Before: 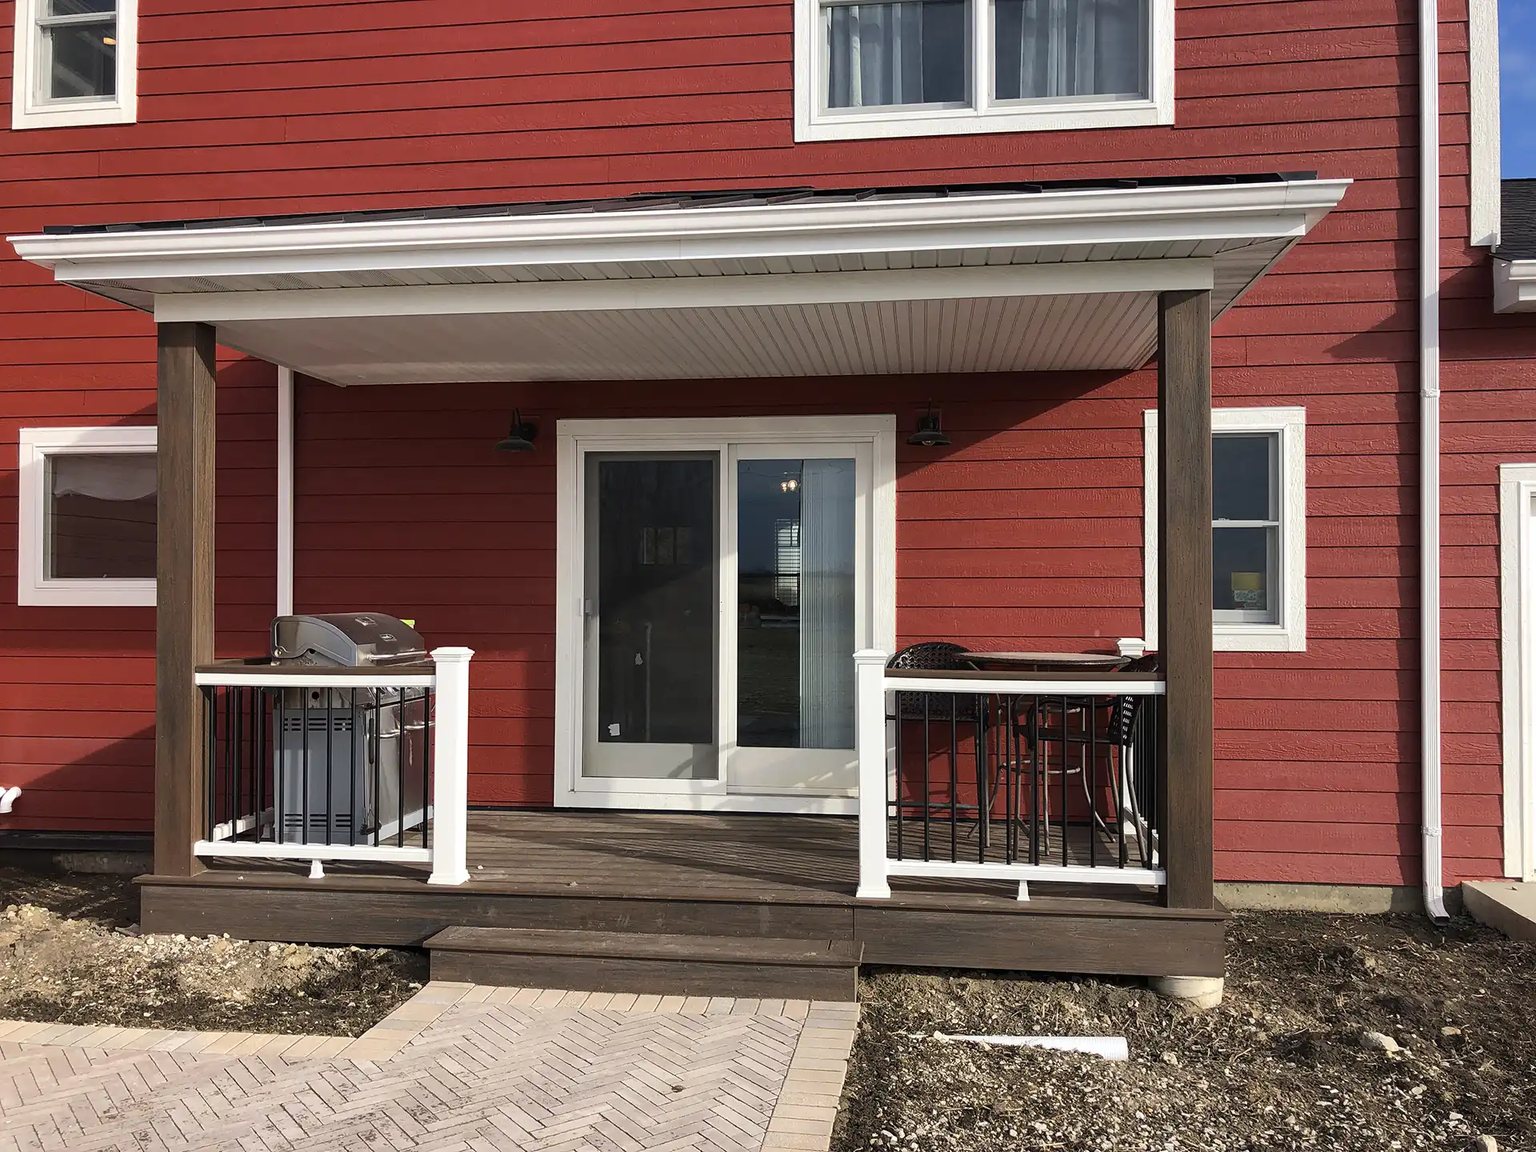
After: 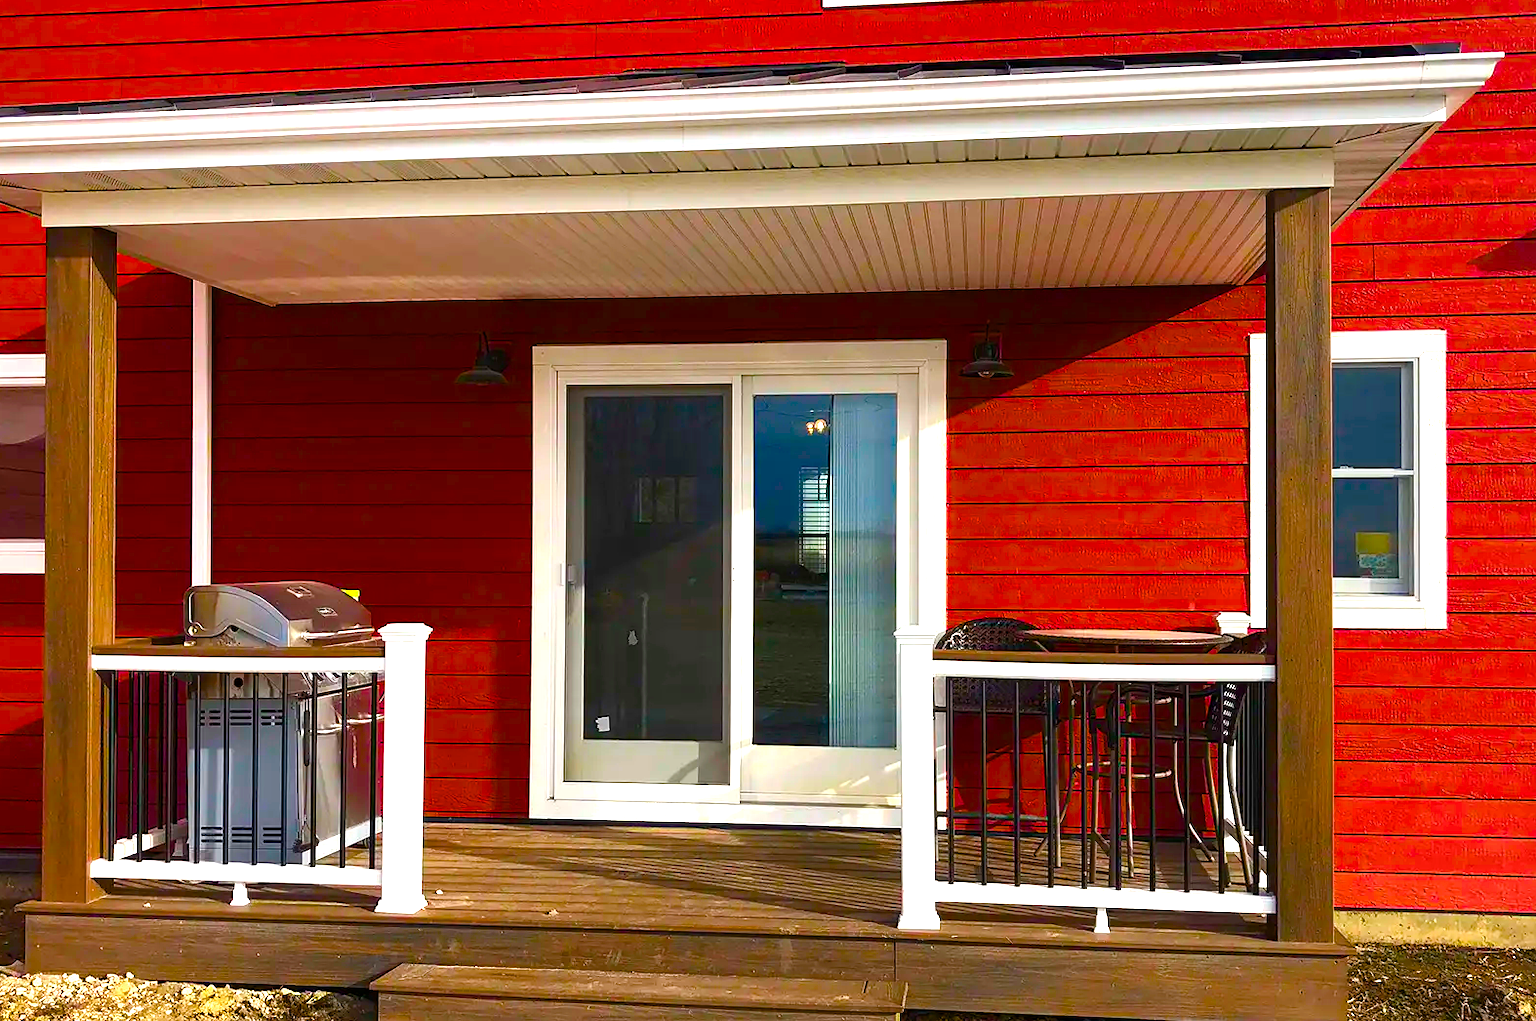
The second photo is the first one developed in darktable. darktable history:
color balance rgb: linear chroma grading › global chroma 25%, perceptual saturation grading › global saturation 40%, perceptual saturation grading › highlights -50%, perceptual saturation grading › shadows 30%, perceptual brilliance grading › global brilliance 25%, global vibrance 60%
crop: left 7.856%, top 11.836%, right 10.12%, bottom 15.387%
